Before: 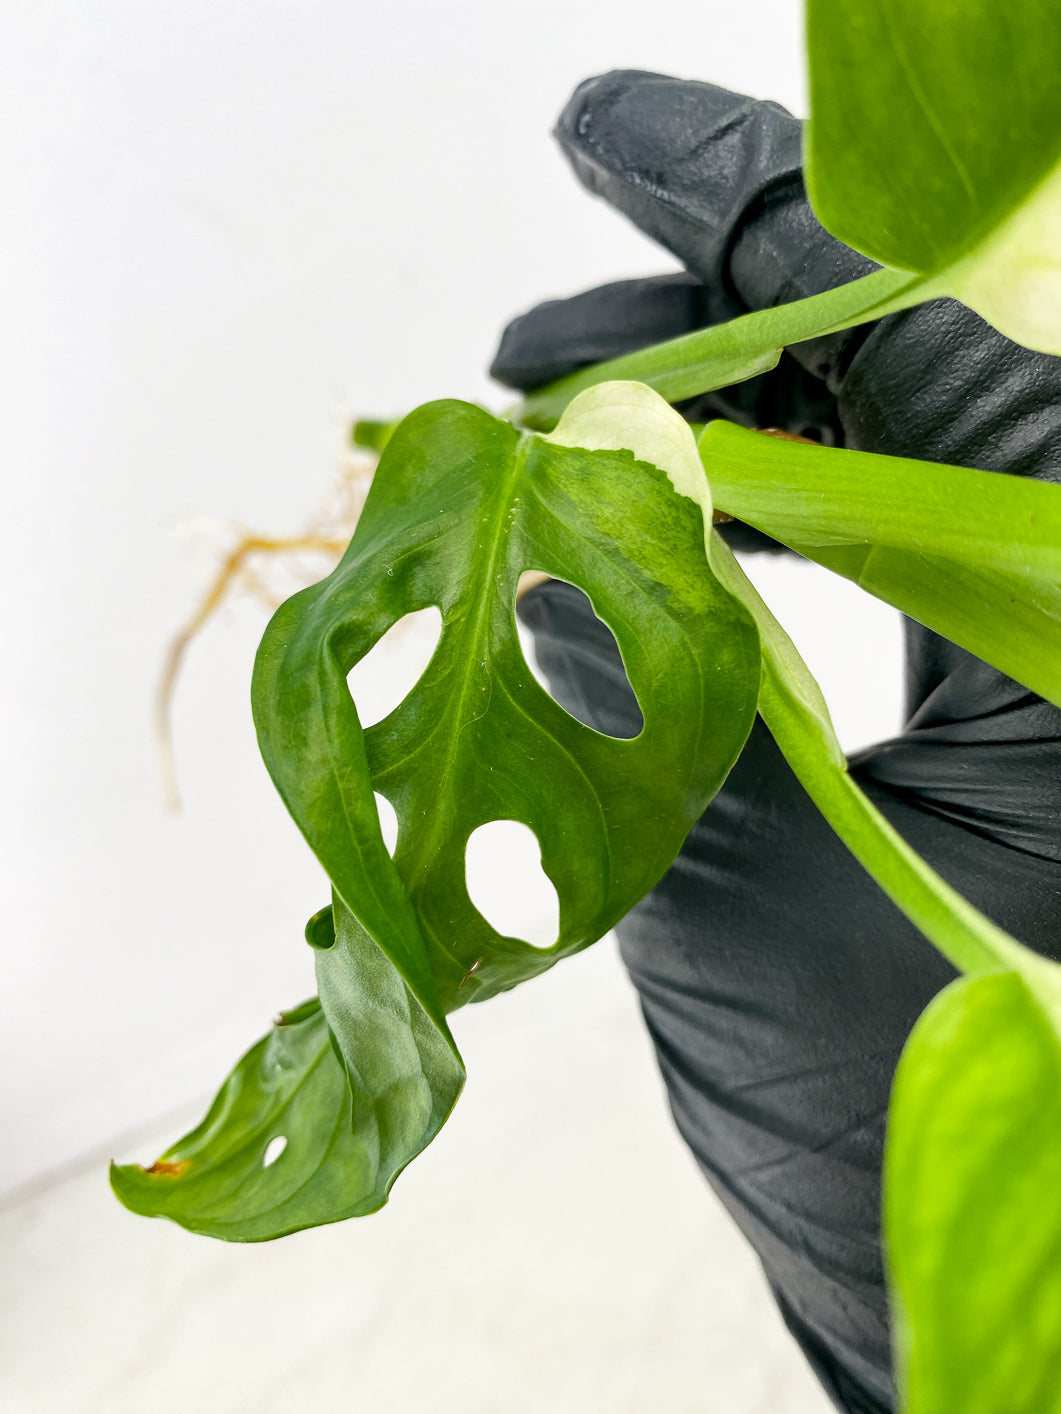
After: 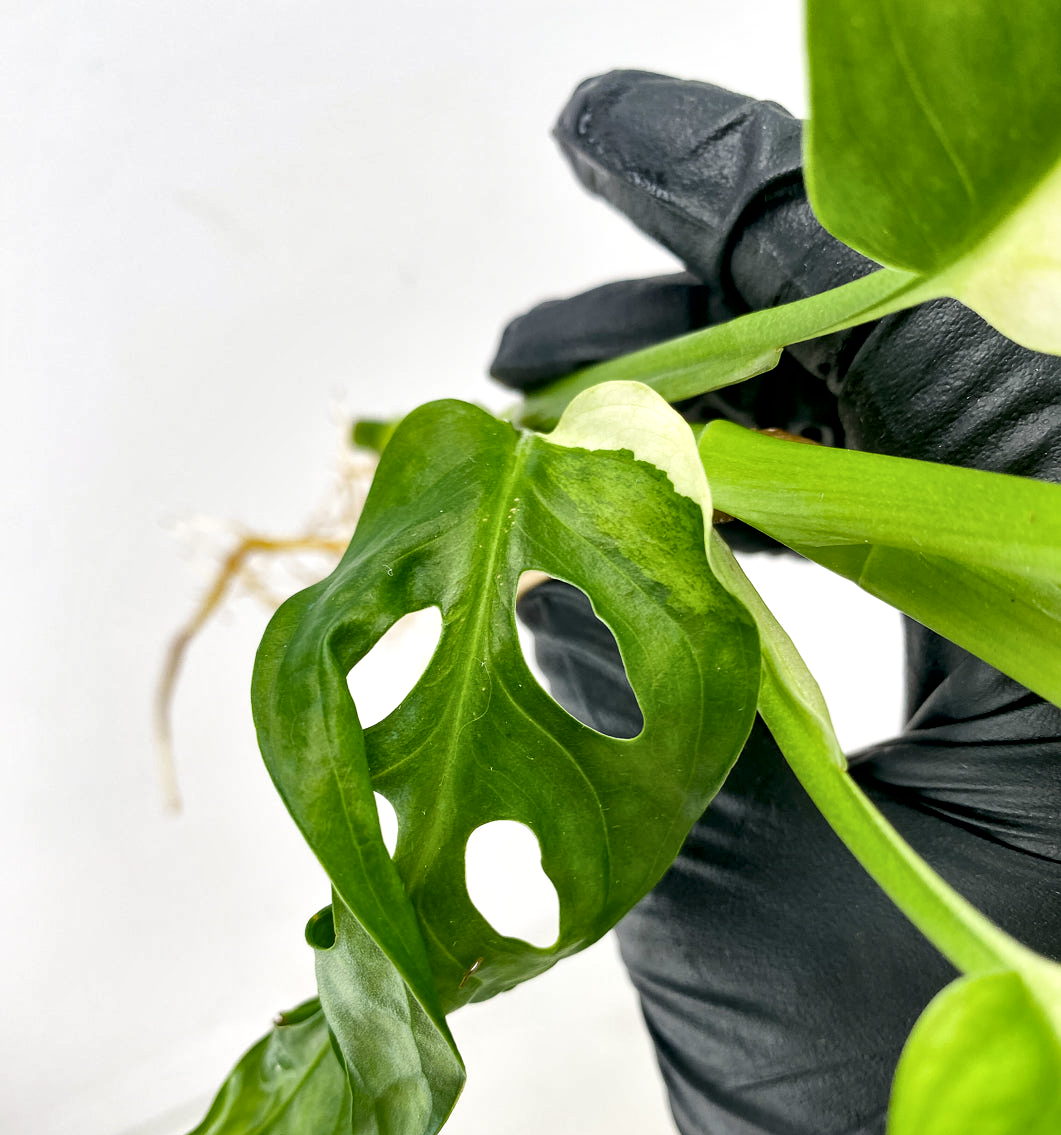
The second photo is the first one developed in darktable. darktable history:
color zones: mix 18.38%
crop: bottom 19.683%
local contrast: mode bilateral grid, contrast 25, coarseness 60, detail 152%, midtone range 0.2
